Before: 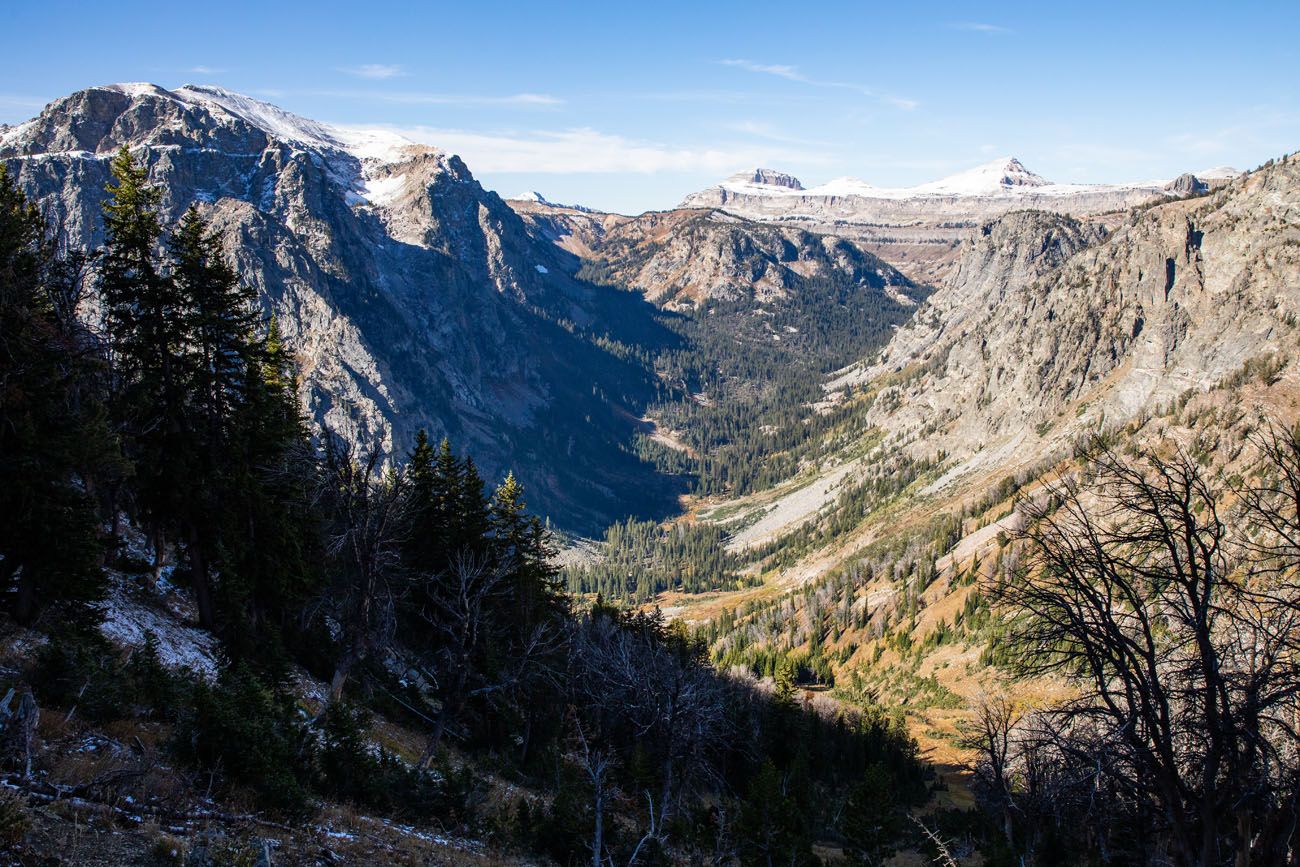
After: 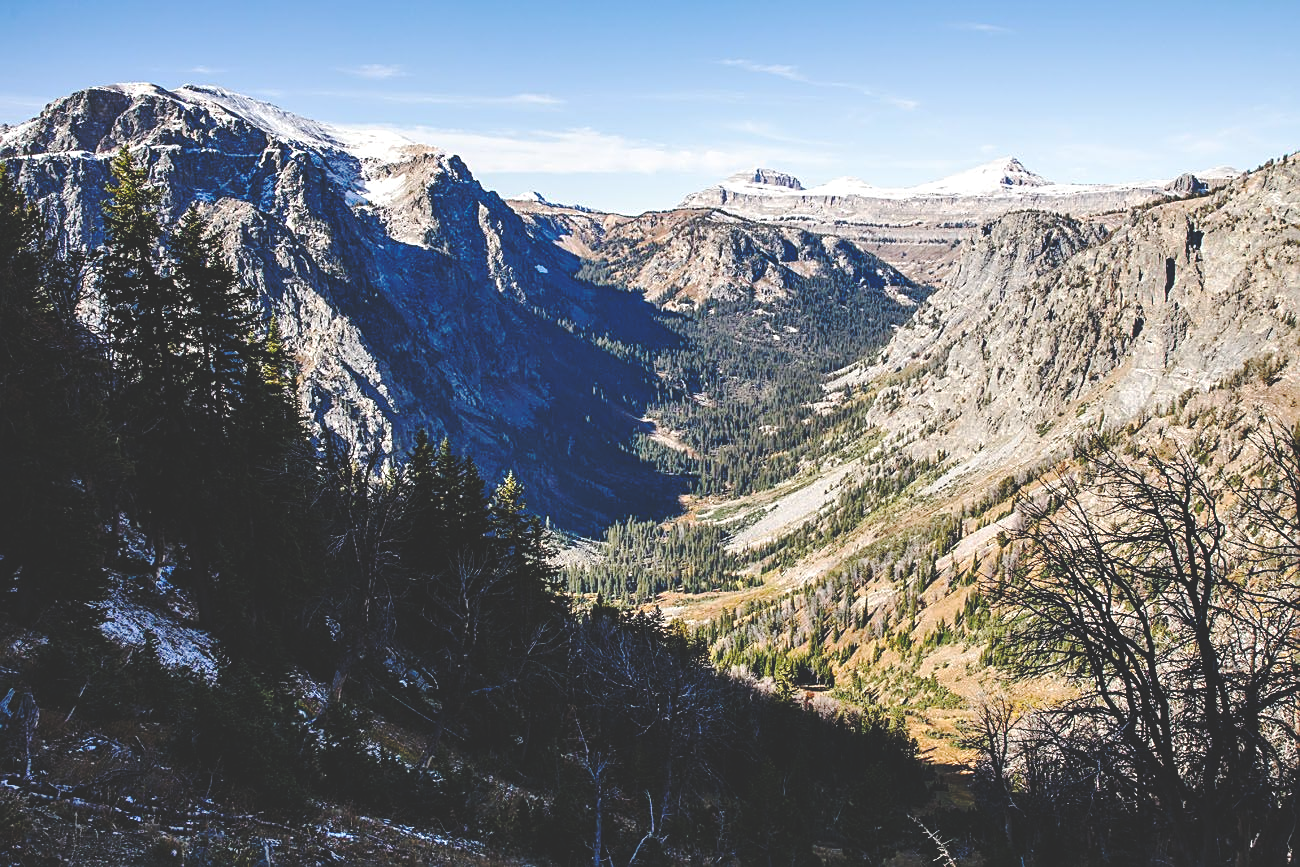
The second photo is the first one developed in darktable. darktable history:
base curve: curves: ch0 [(0, 0.024) (0.055, 0.065) (0.121, 0.166) (0.236, 0.319) (0.693, 0.726) (1, 1)], preserve colors none
sharpen: on, module defaults
contrast equalizer: octaves 7, y [[0.6 ×6], [0.55 ×6], [0 ×6], [0 ×6], [0 ×6]], mix 0.314
